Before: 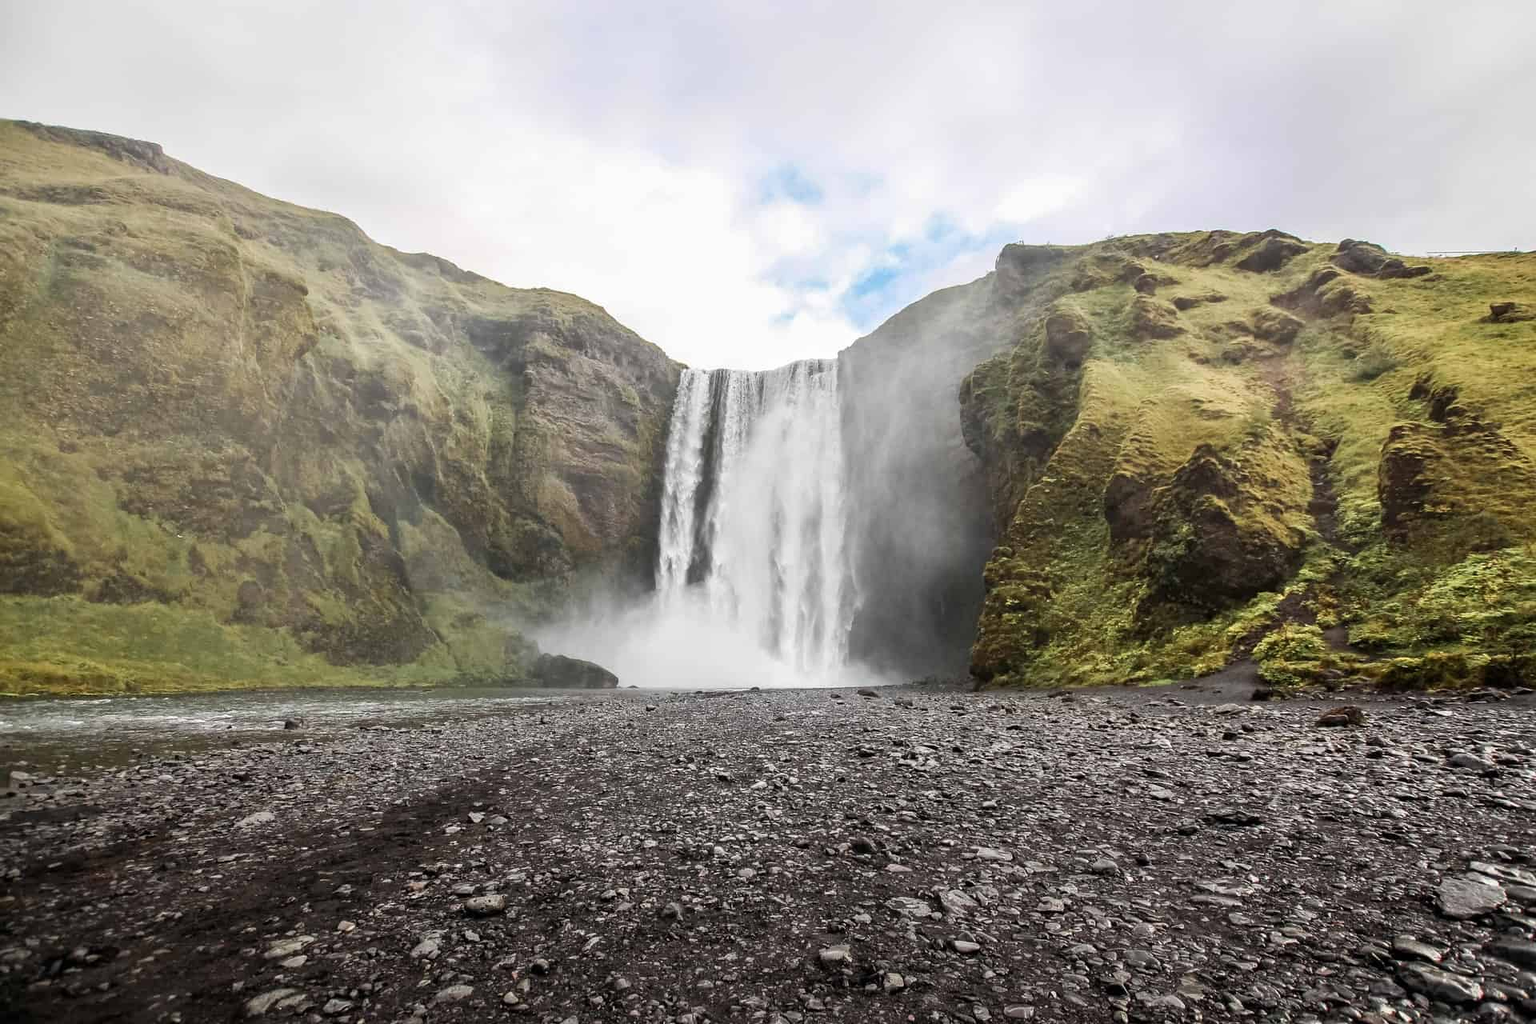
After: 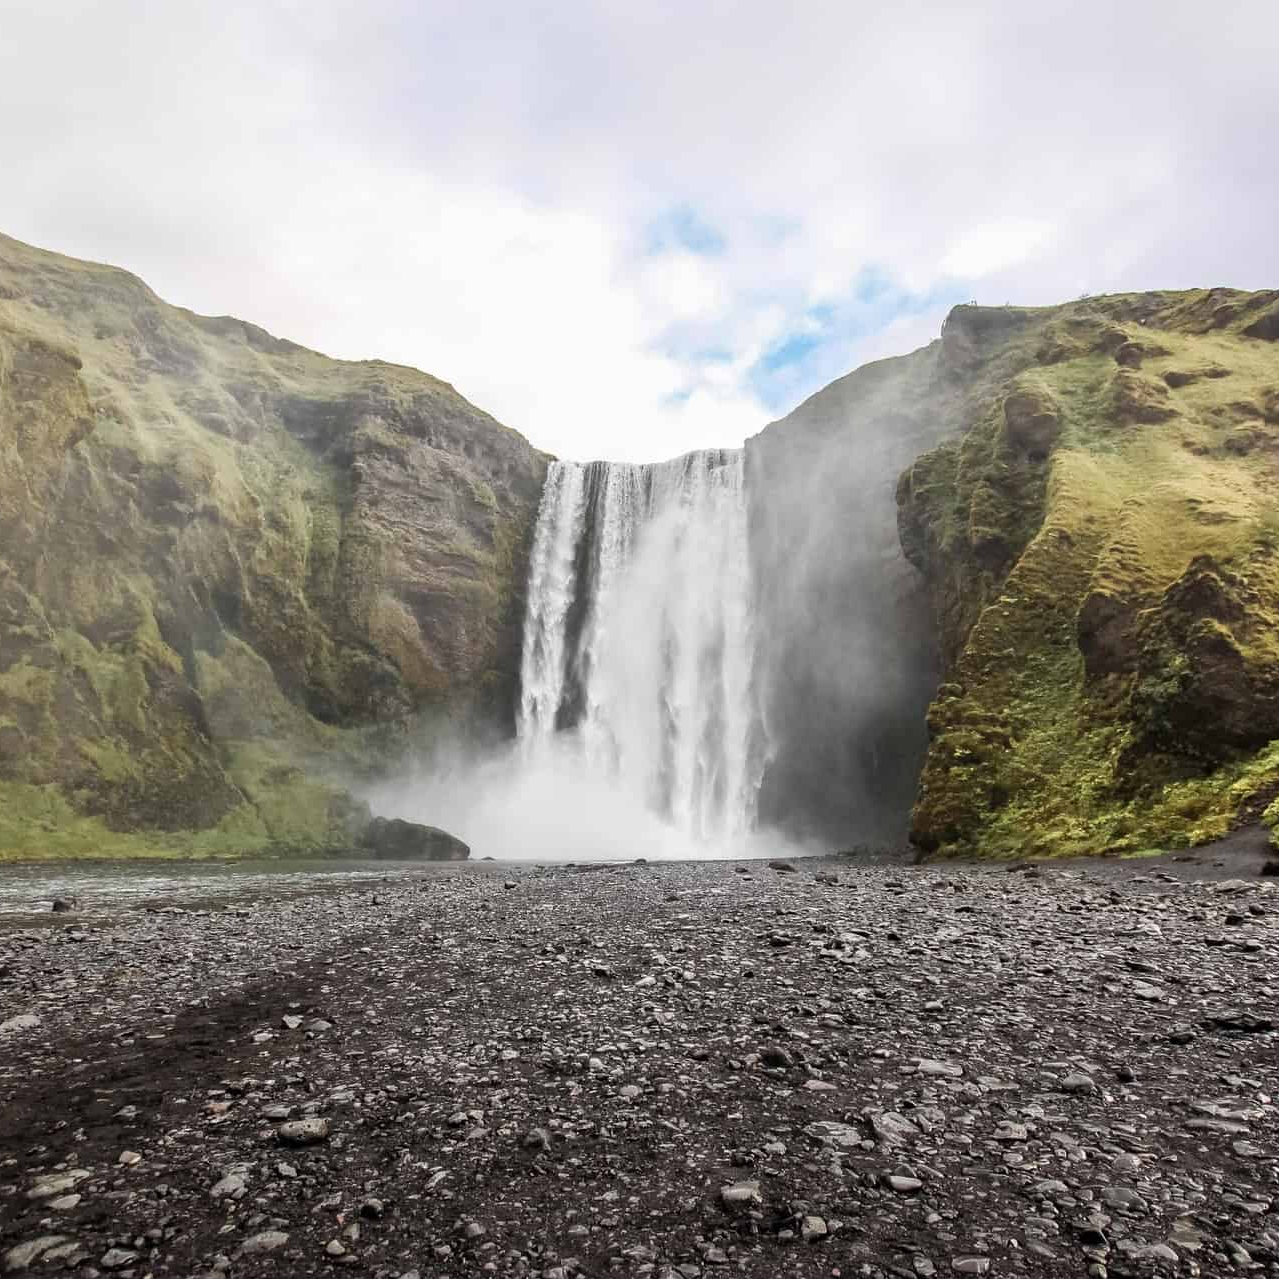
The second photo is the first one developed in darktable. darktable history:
crop and rotate: left 15.801%, right 17.546%
